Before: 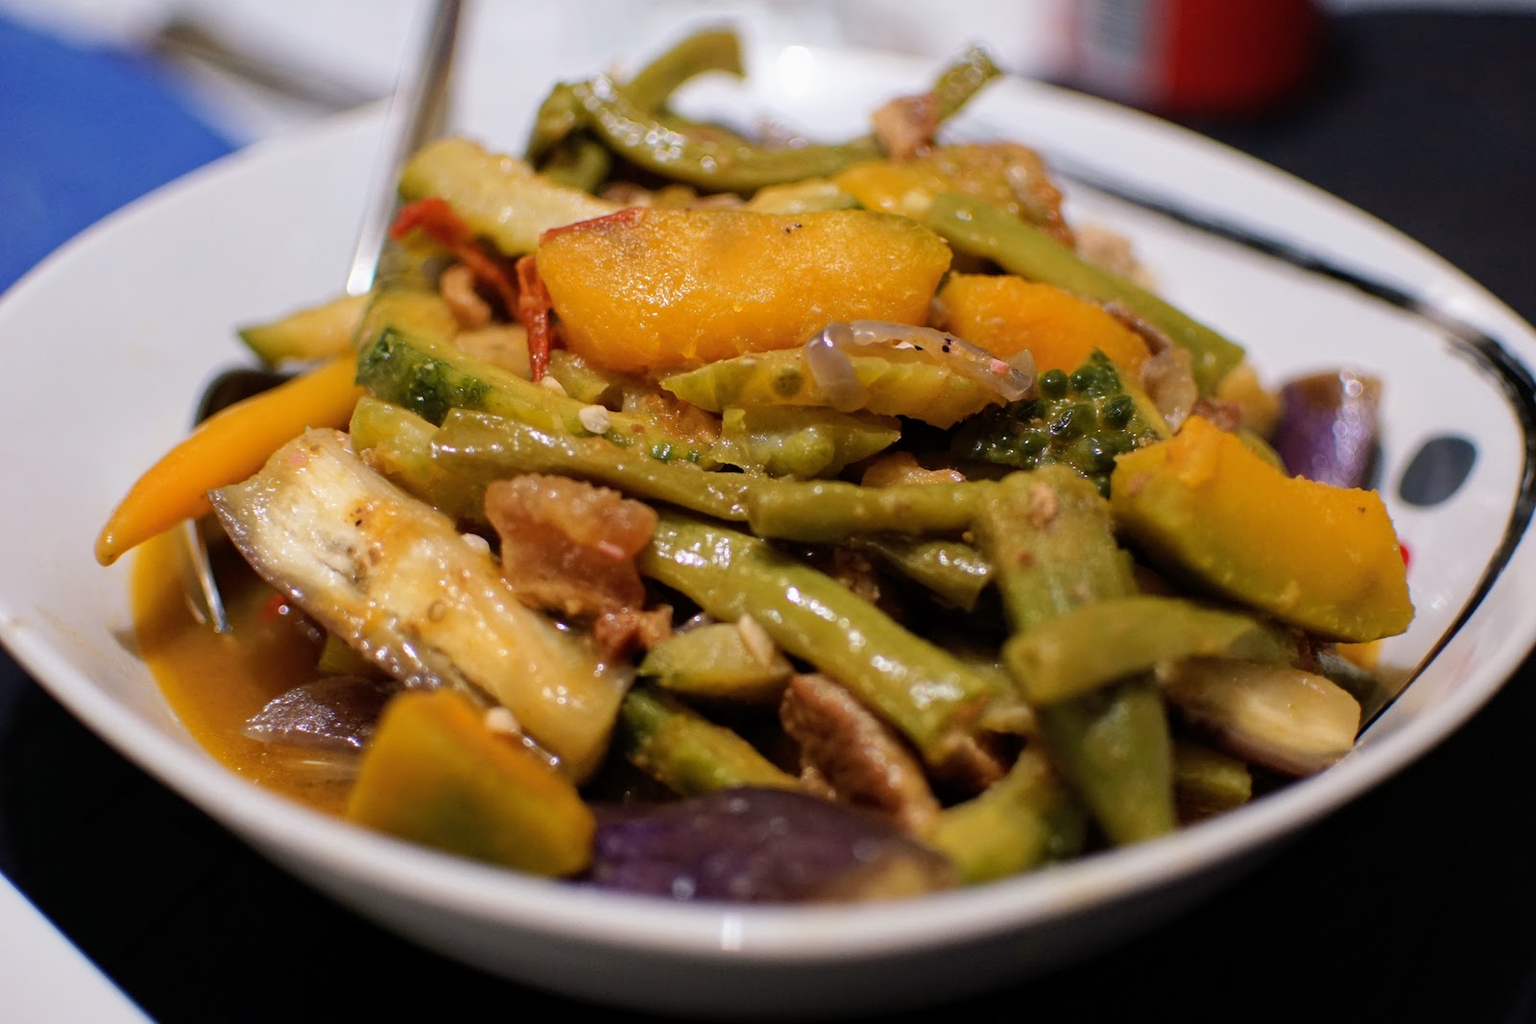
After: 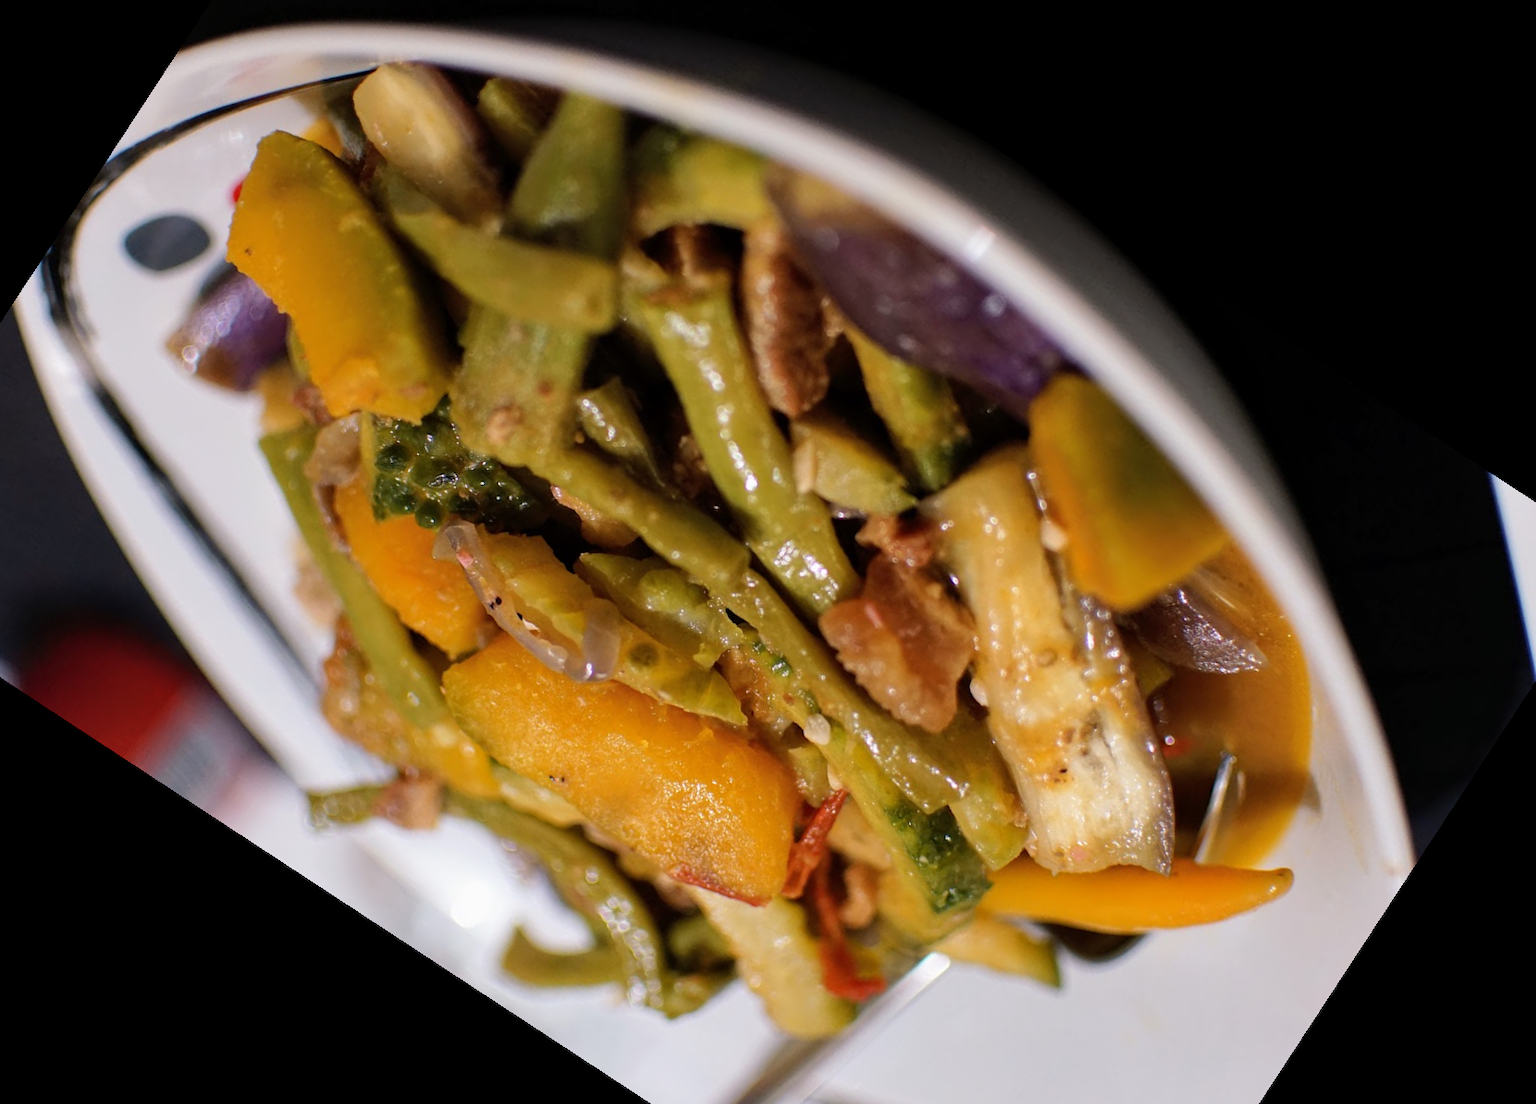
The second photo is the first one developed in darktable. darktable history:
shadows and highlights: shadows 36.2, highlights -27.9, highlights color adjustment 0.805%, soften with gaussian
crop and rotate: angle 146.77°, left 9.124%, top 15.559%, right 4.496%, bottom 16.943%
